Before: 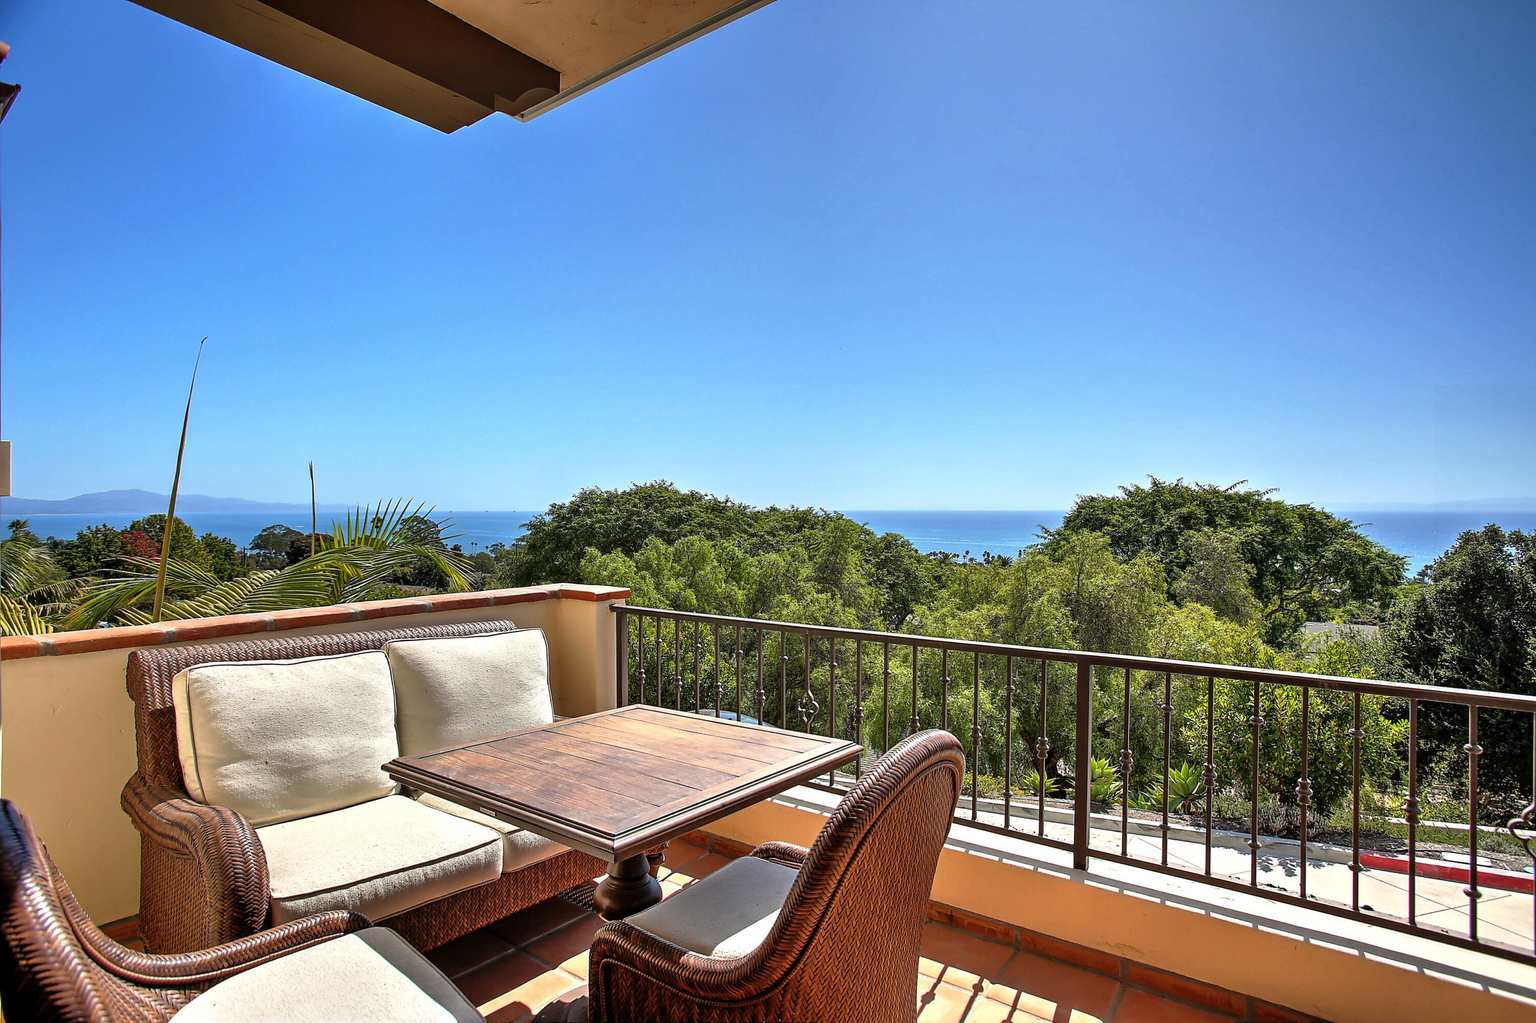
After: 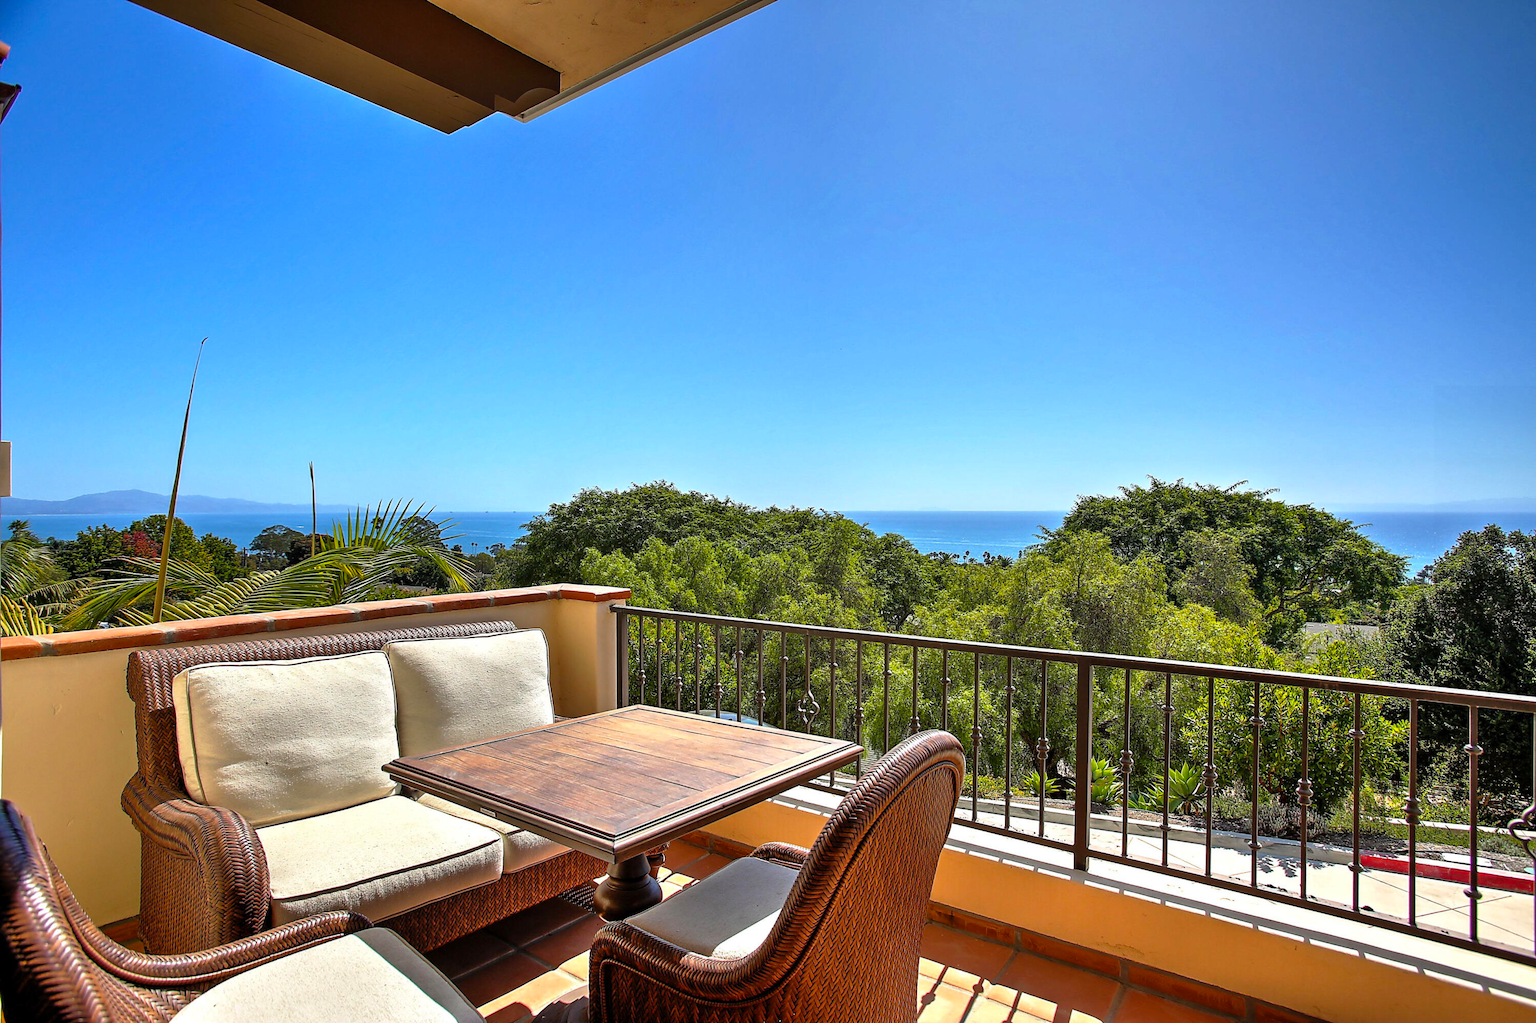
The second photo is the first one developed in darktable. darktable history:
color balance rgb: linear chroma grading › global chroma 6.48%, perceptual saturation grading › global saturation 12.96%, global vibrance 6.02%
